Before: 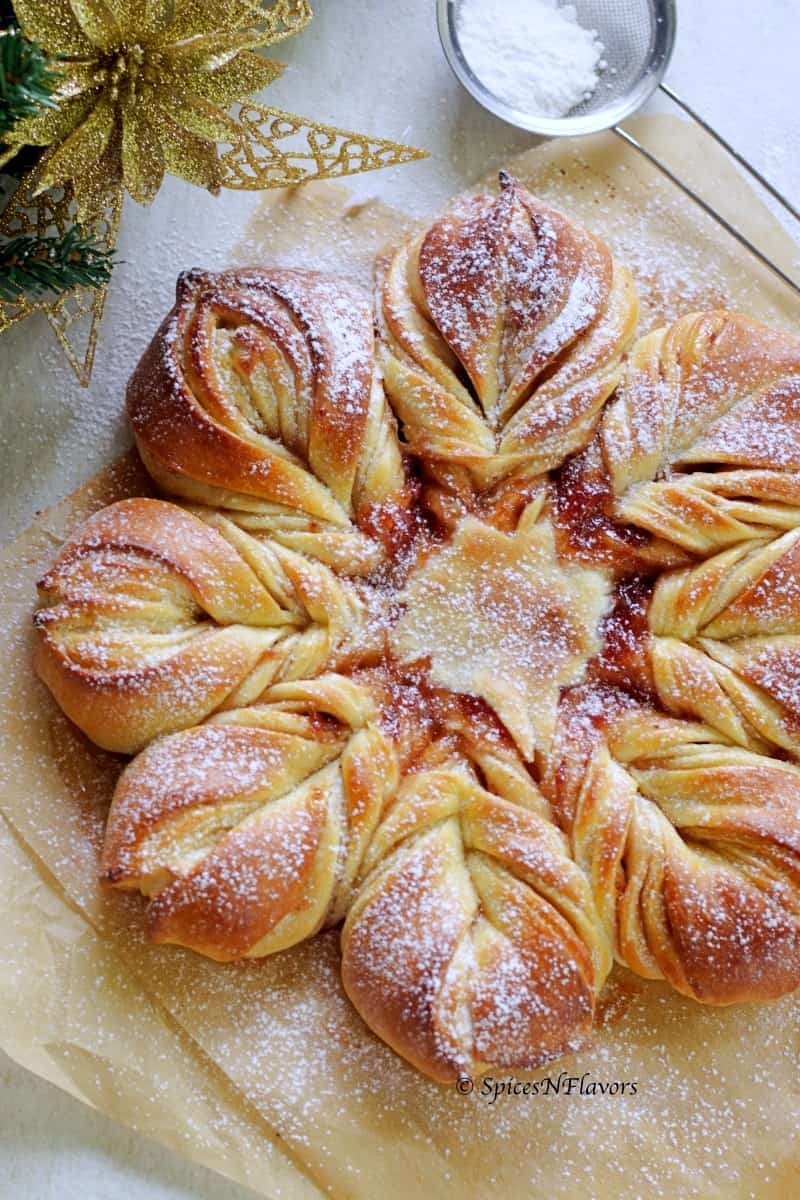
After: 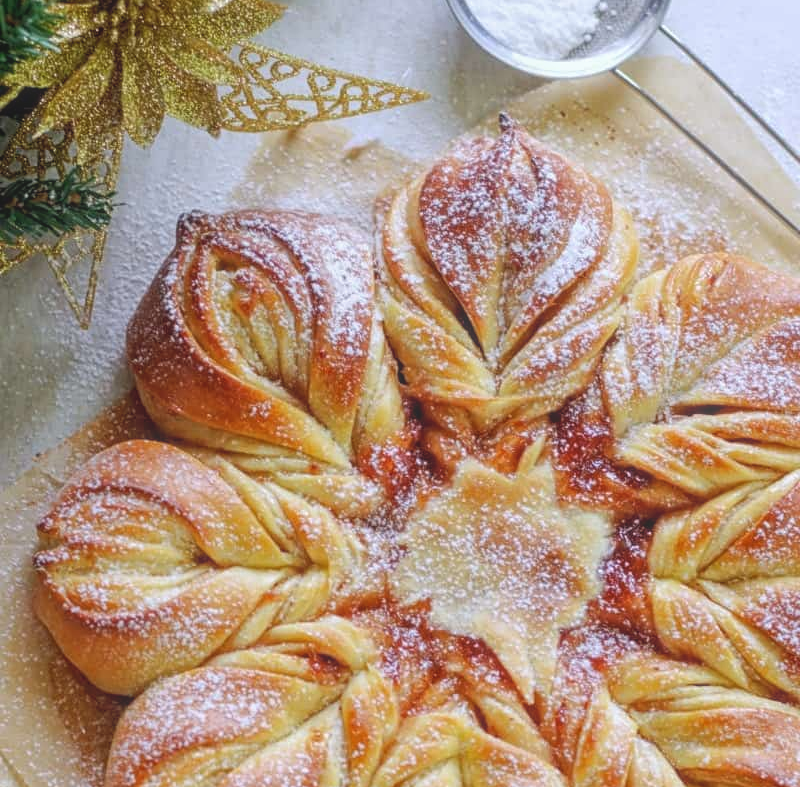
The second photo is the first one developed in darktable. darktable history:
local contrast: highlights 73%, shadows 15%, midtone range 0.197
crop and rotate: top 4.848%, bottom 29.503%
